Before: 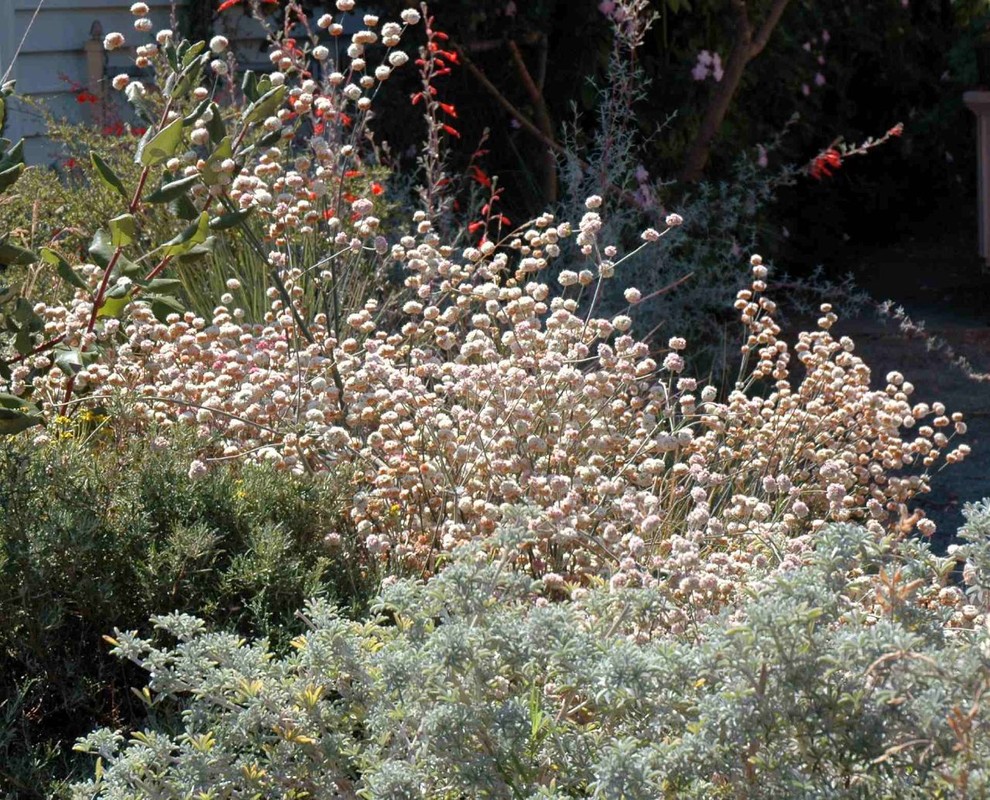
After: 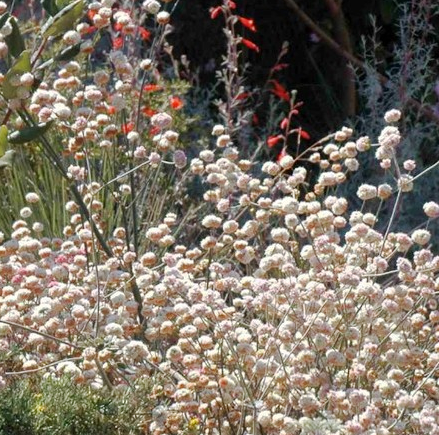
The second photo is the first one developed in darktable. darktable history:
base curve: curves: ch0 [(0, 0) (0.262, 0.32) (0.722, 0.705) (1, 1)], preserve colors none
crop: left 20.357%, top 10.764%, right 35.269%, bottom 34.818%
